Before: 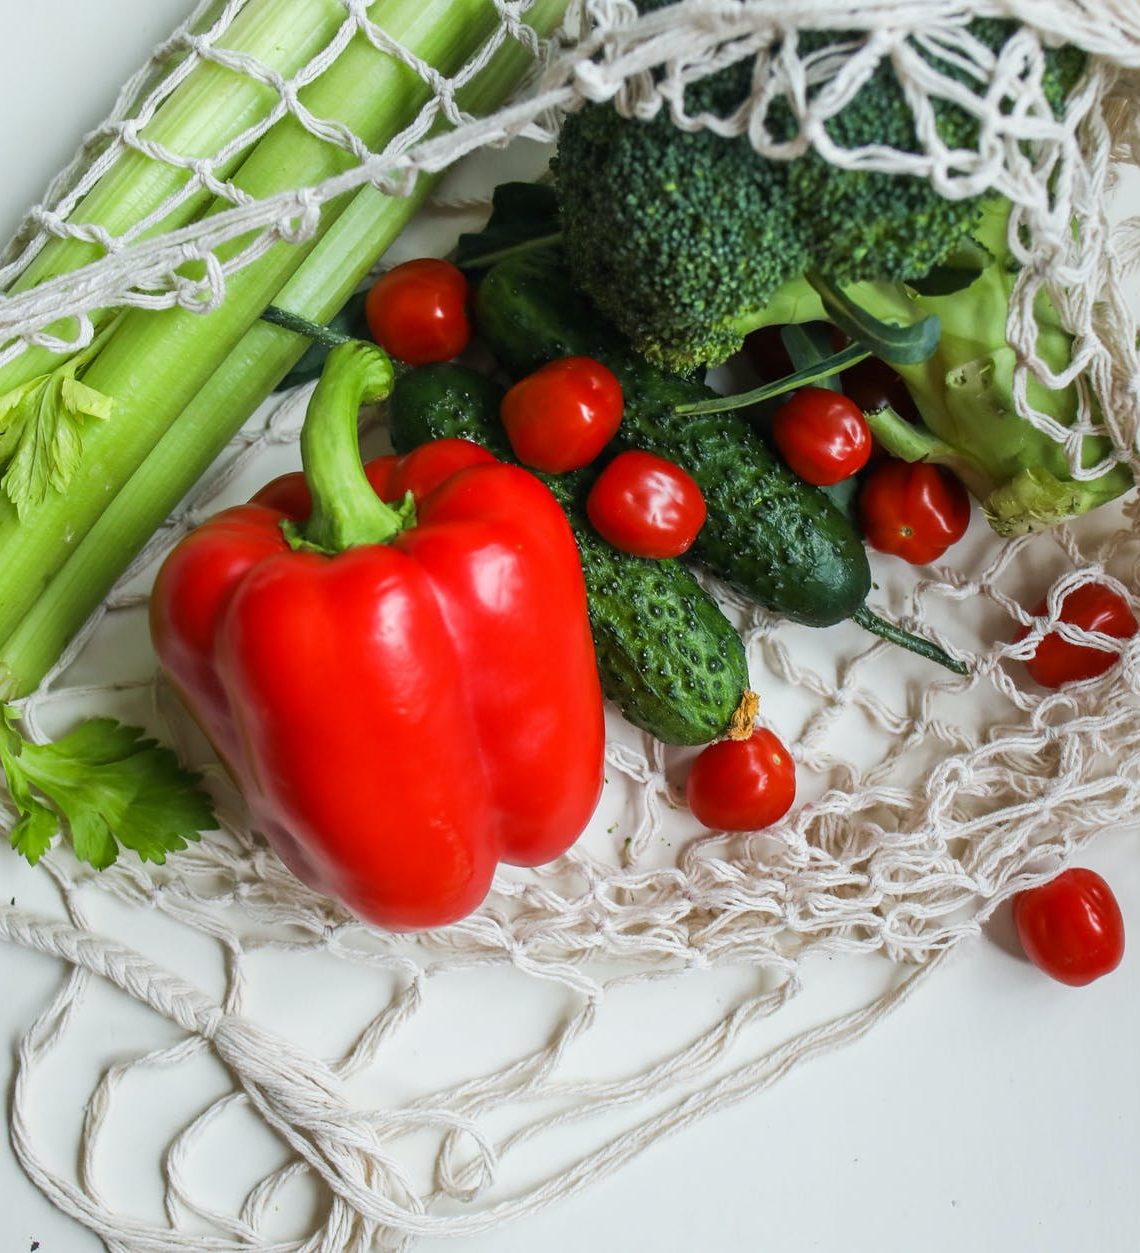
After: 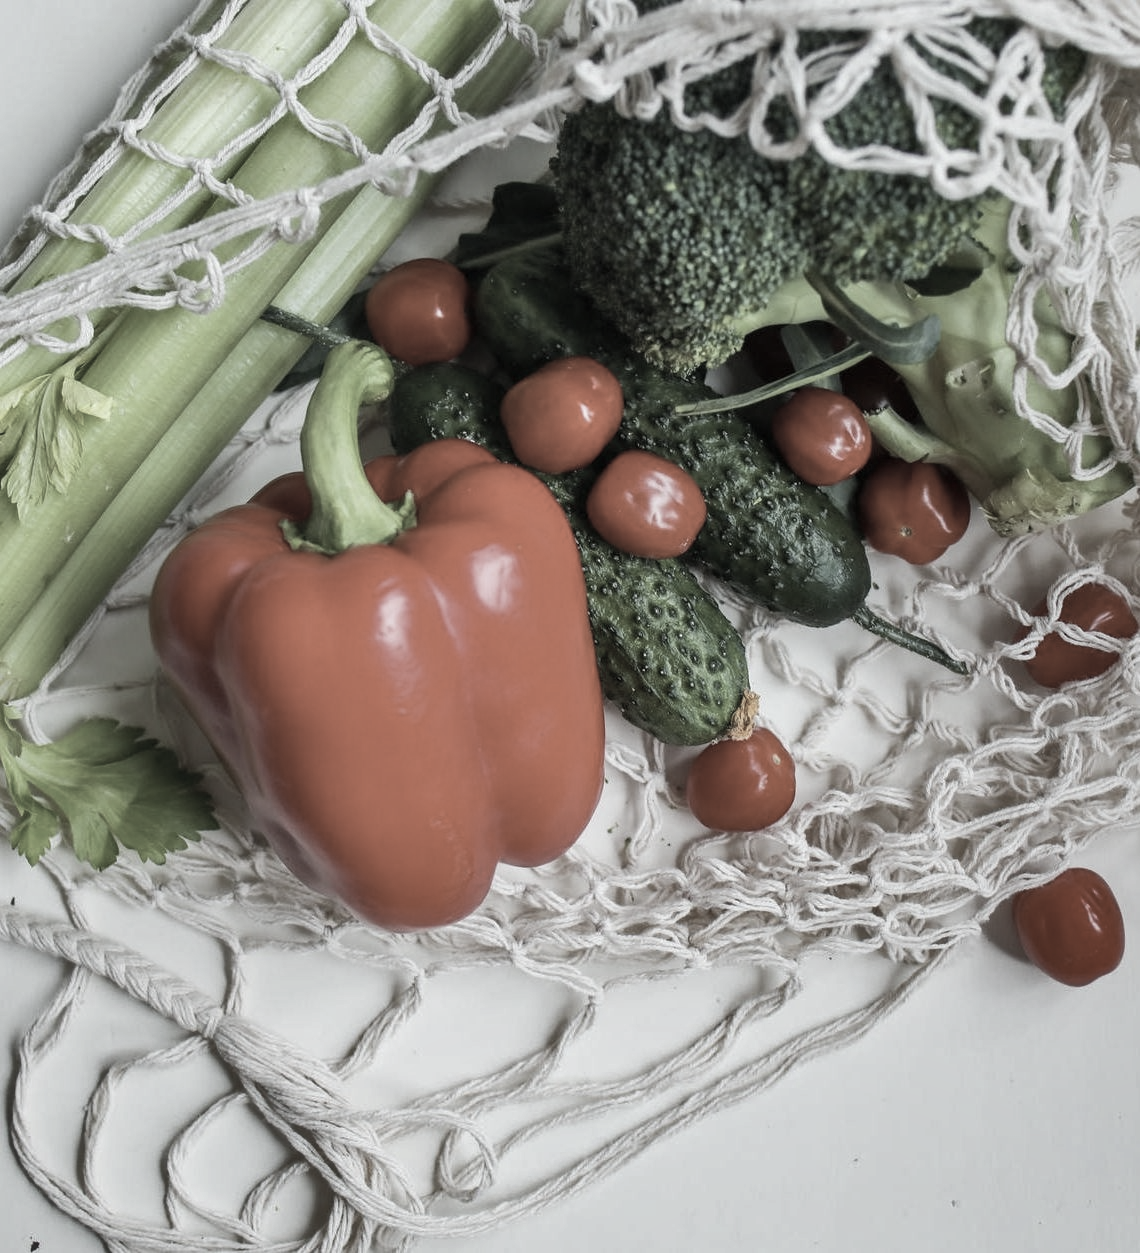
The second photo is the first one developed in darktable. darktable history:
shadows and highlights: shadows color adjustment 97.66%, soften with gaussian
color correction: saturation 0.3
